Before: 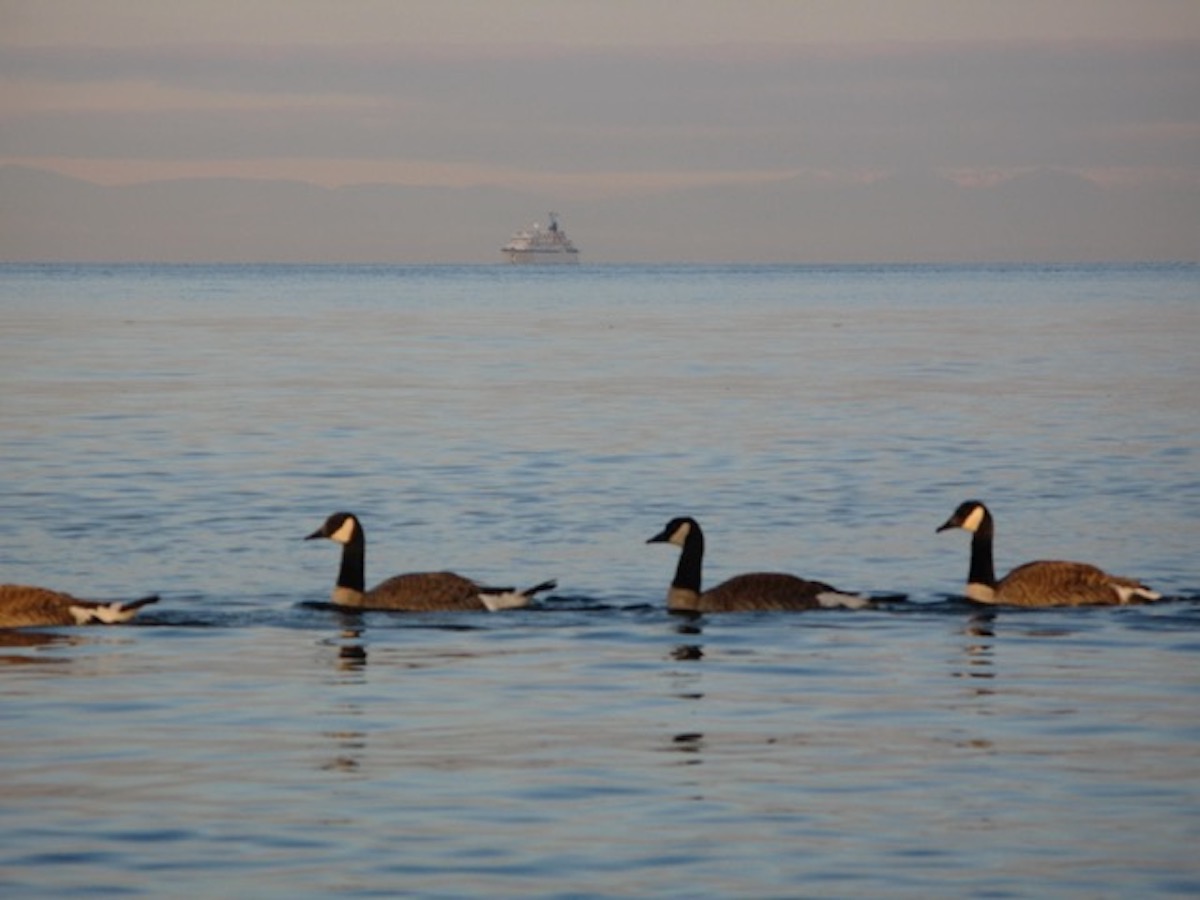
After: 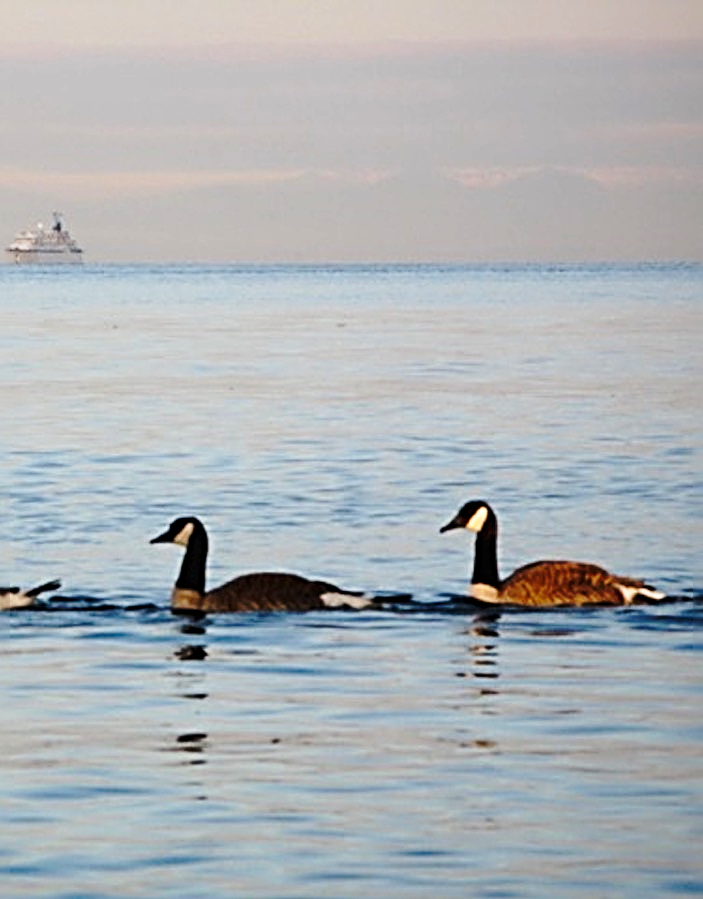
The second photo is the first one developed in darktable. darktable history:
sharpen: radius 3.69, amount 0.928
base curve: curves: ch0 [(0, 0) (0.036, 0.037) (0.121, 0.228) (0.46, 0.76) (0.859, 0.983) (1, 1)], preserve colors none
crop: left 41.402%
color balance: contrast 10%
